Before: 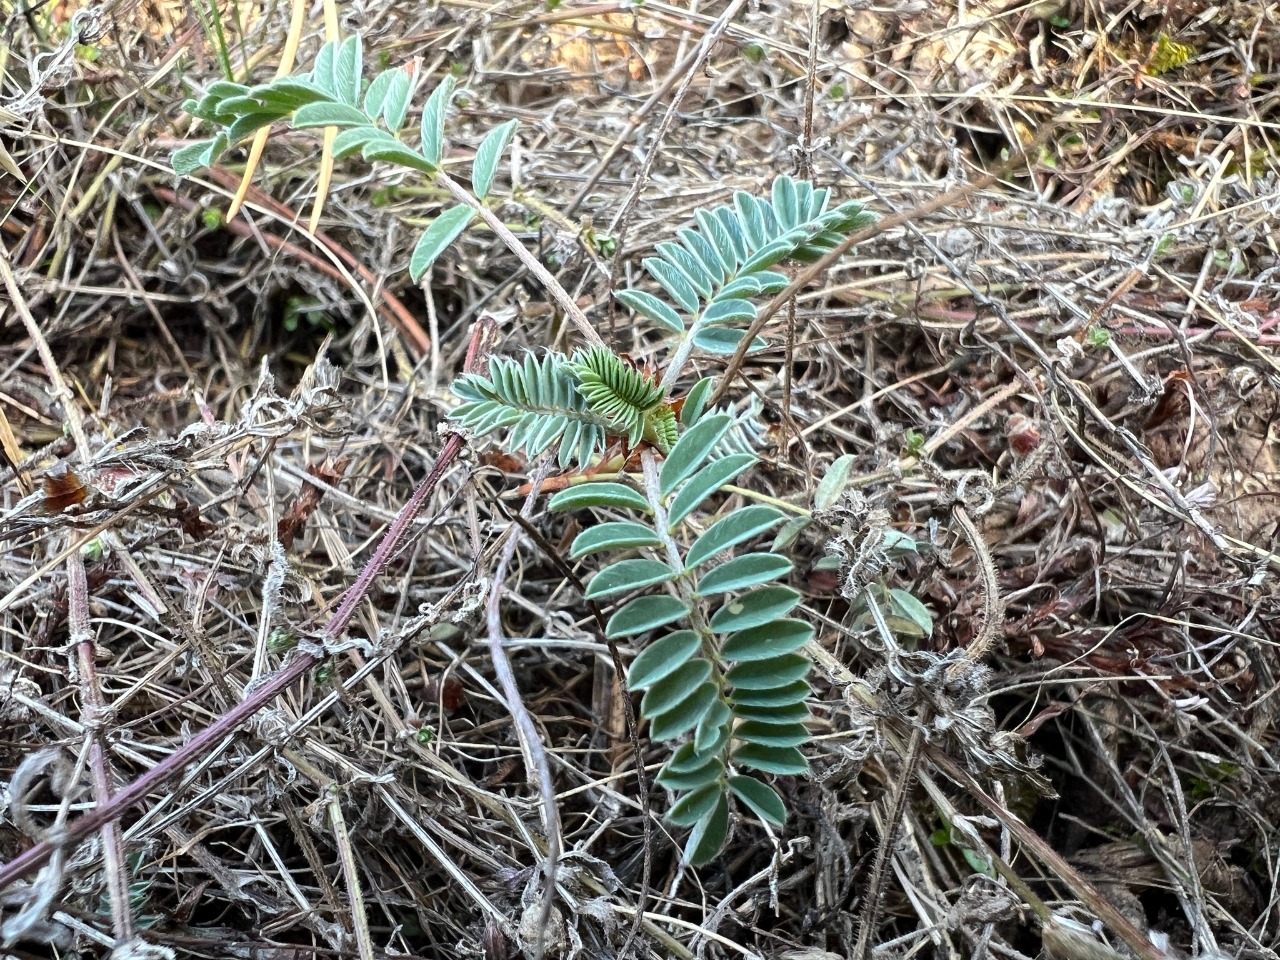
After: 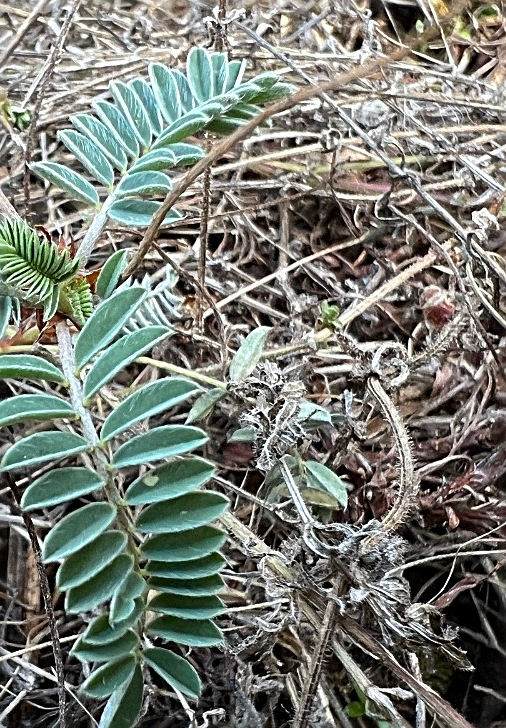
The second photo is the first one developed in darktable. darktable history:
sharpen: radius 2.543, amount 0.636
crop: left 45.721%, top 13.393%, right 14.118%, bottom 10.01%
